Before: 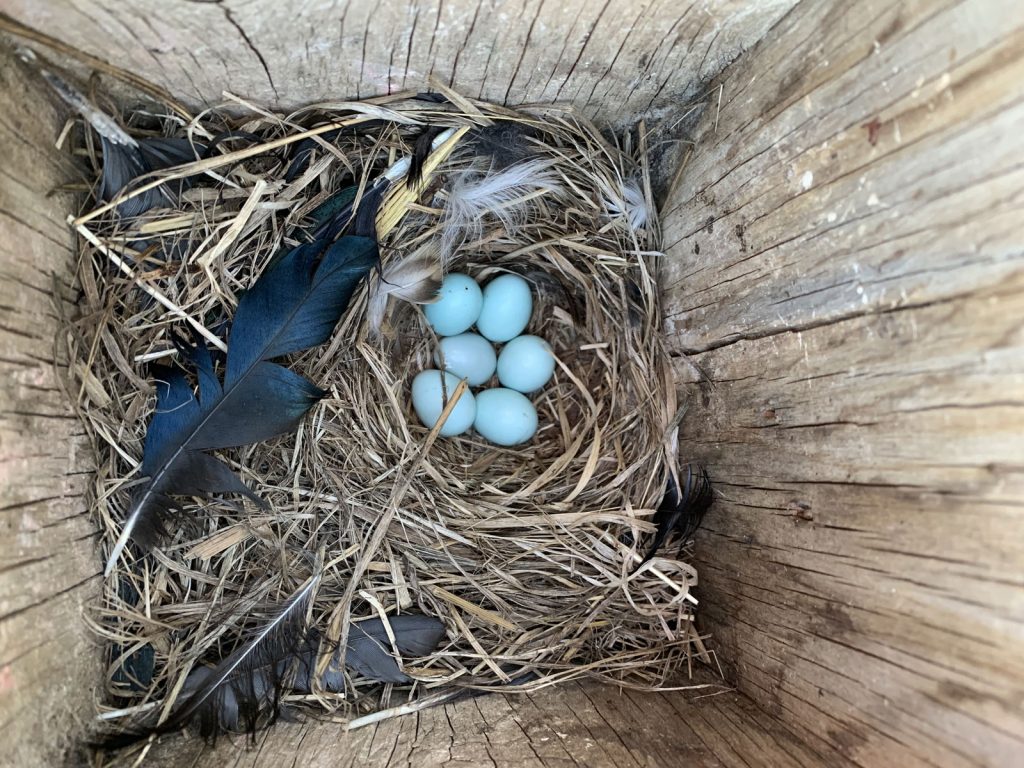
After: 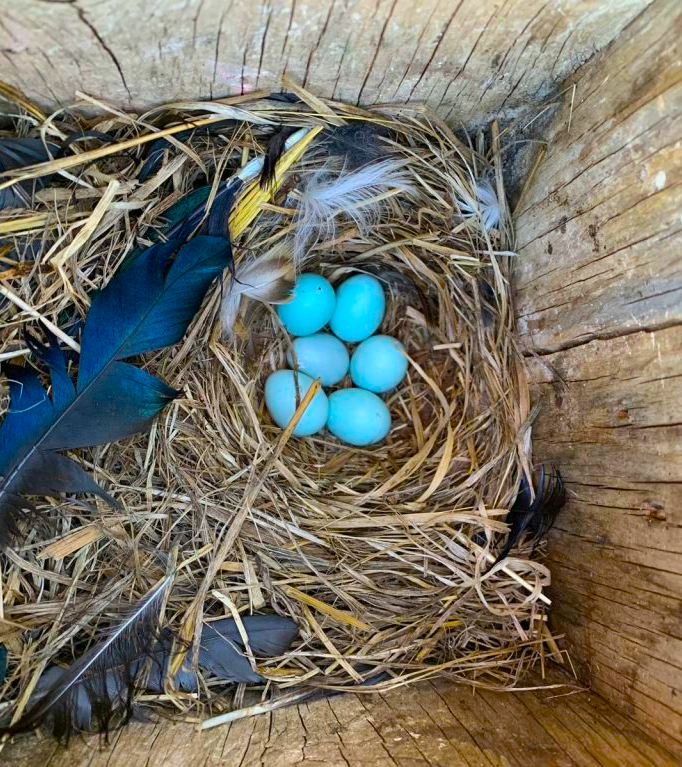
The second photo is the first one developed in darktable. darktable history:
color balance rgb: linear chroma grading › global chroma 10%, perceptual saturation grading › global saturation 5%, perceptual brilliance grading › global brilliance 4%, global vibrance 7%, saturation formula JzAzBz (2021)
crop and rotate: left 14.385%, right 18.948%
tone equalizer: on, module defaults
color balance: input saturation 134.34%, contrast -10.04%, contrast fulcrum 19.67%, output saturation 133.51%
